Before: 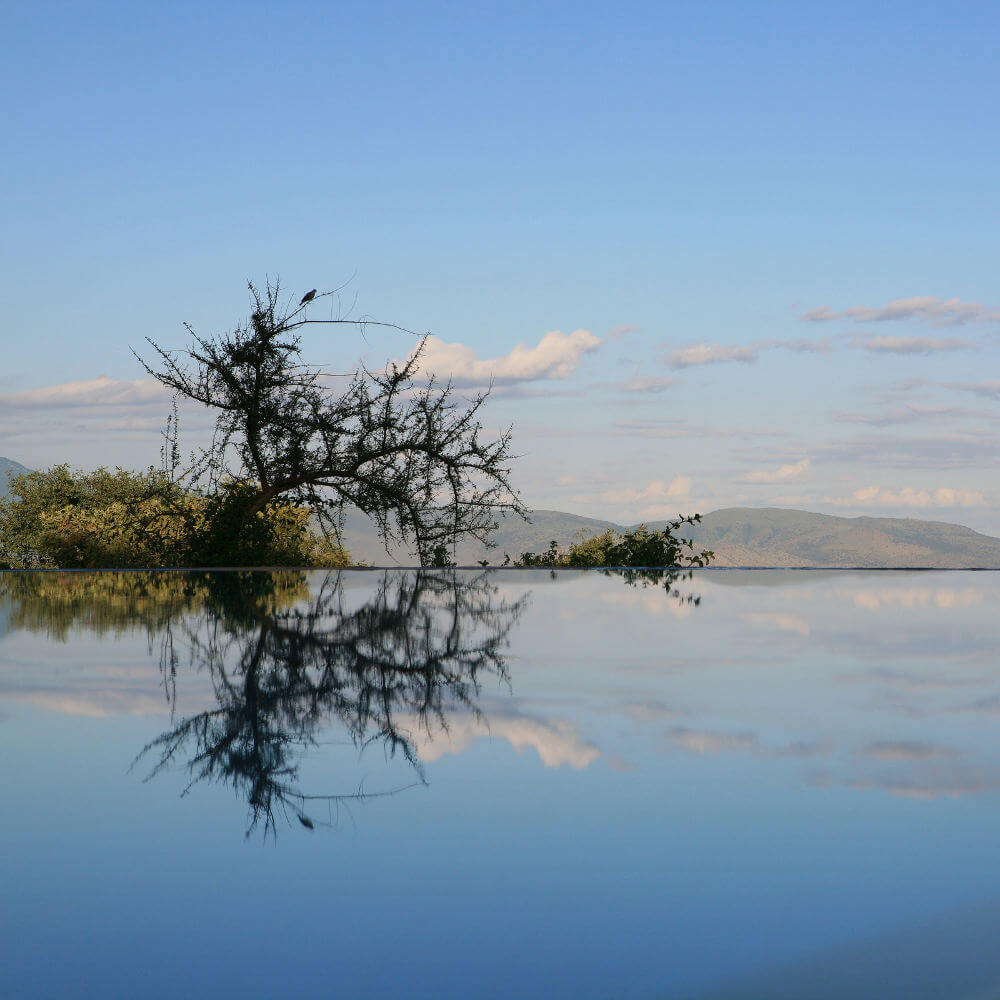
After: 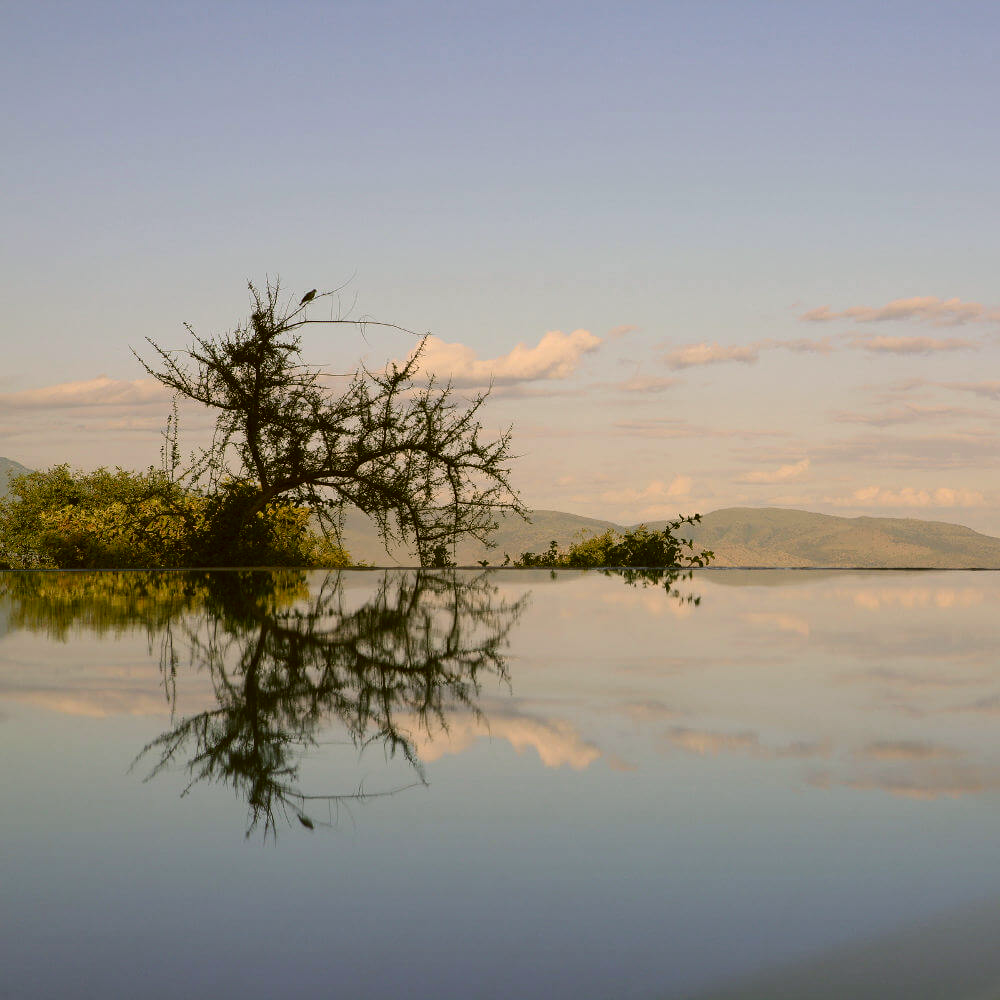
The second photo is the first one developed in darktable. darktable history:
bloom: size 3%, threshold 100%, strength 0%
white balance: red 1, blue 1
color correction: highlights a* 8.98, highlights b* 15.09, shadows a* -0.49, shadows b* 26.52
